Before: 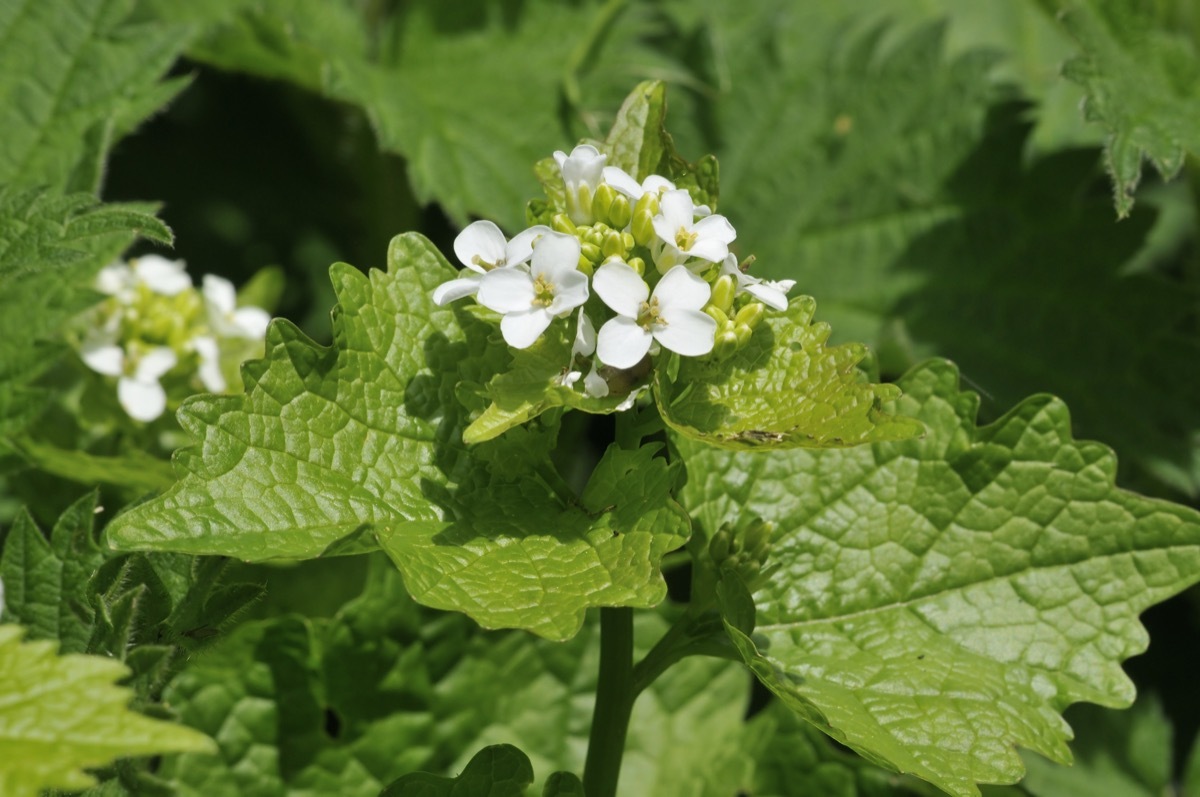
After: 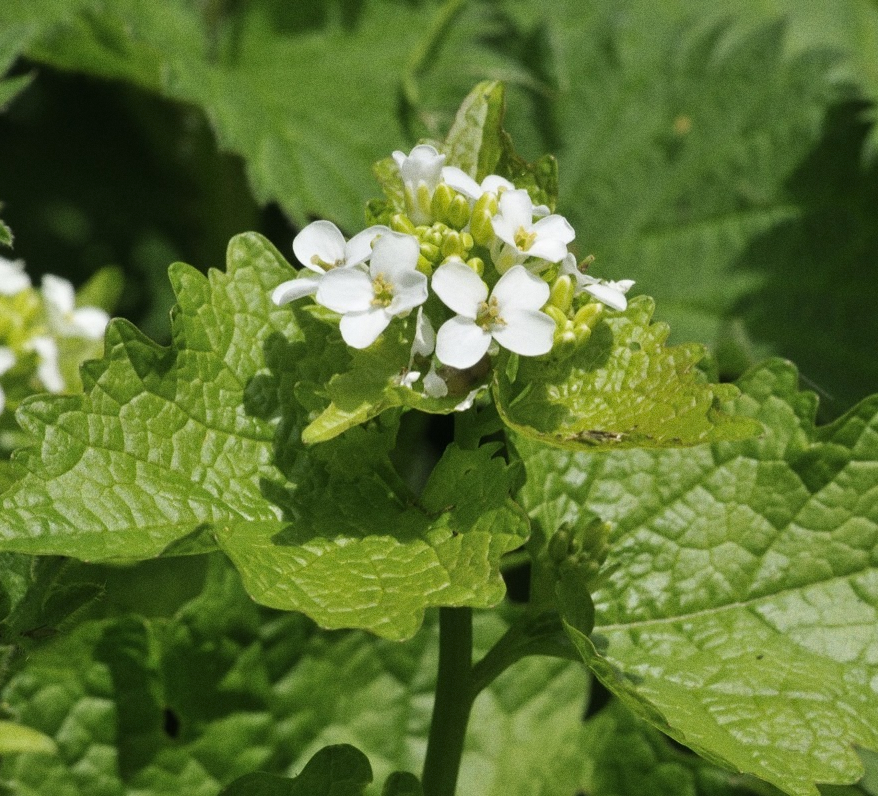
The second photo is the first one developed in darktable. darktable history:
crop: left 13.443%, right 13.31%
grain: on, module defaults
